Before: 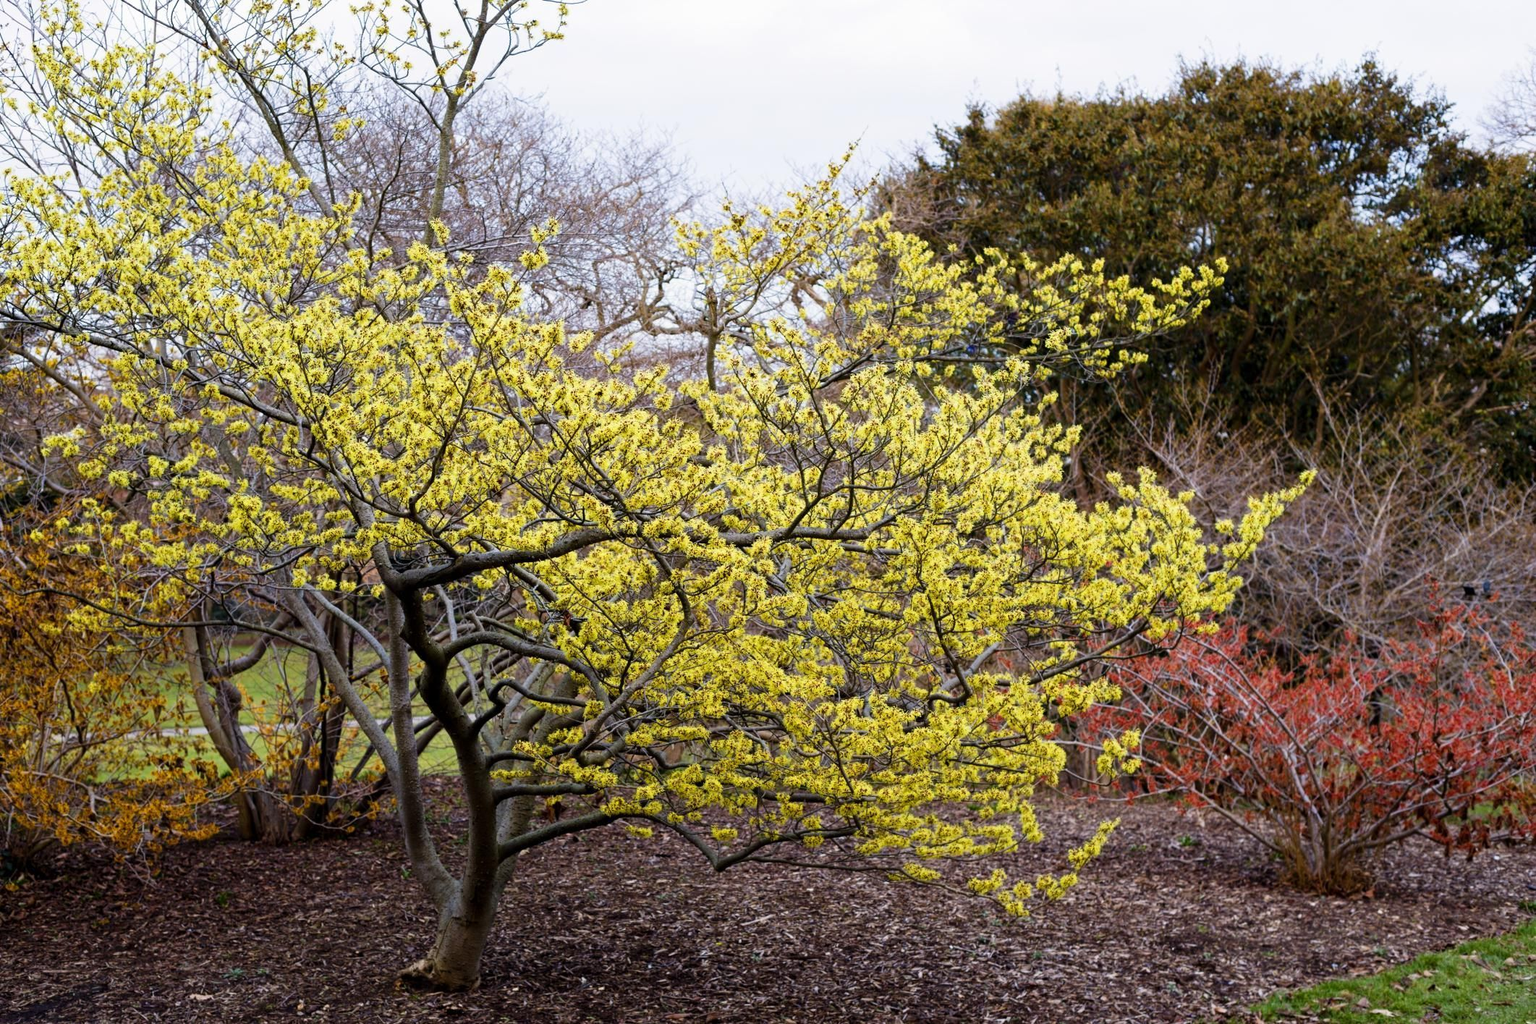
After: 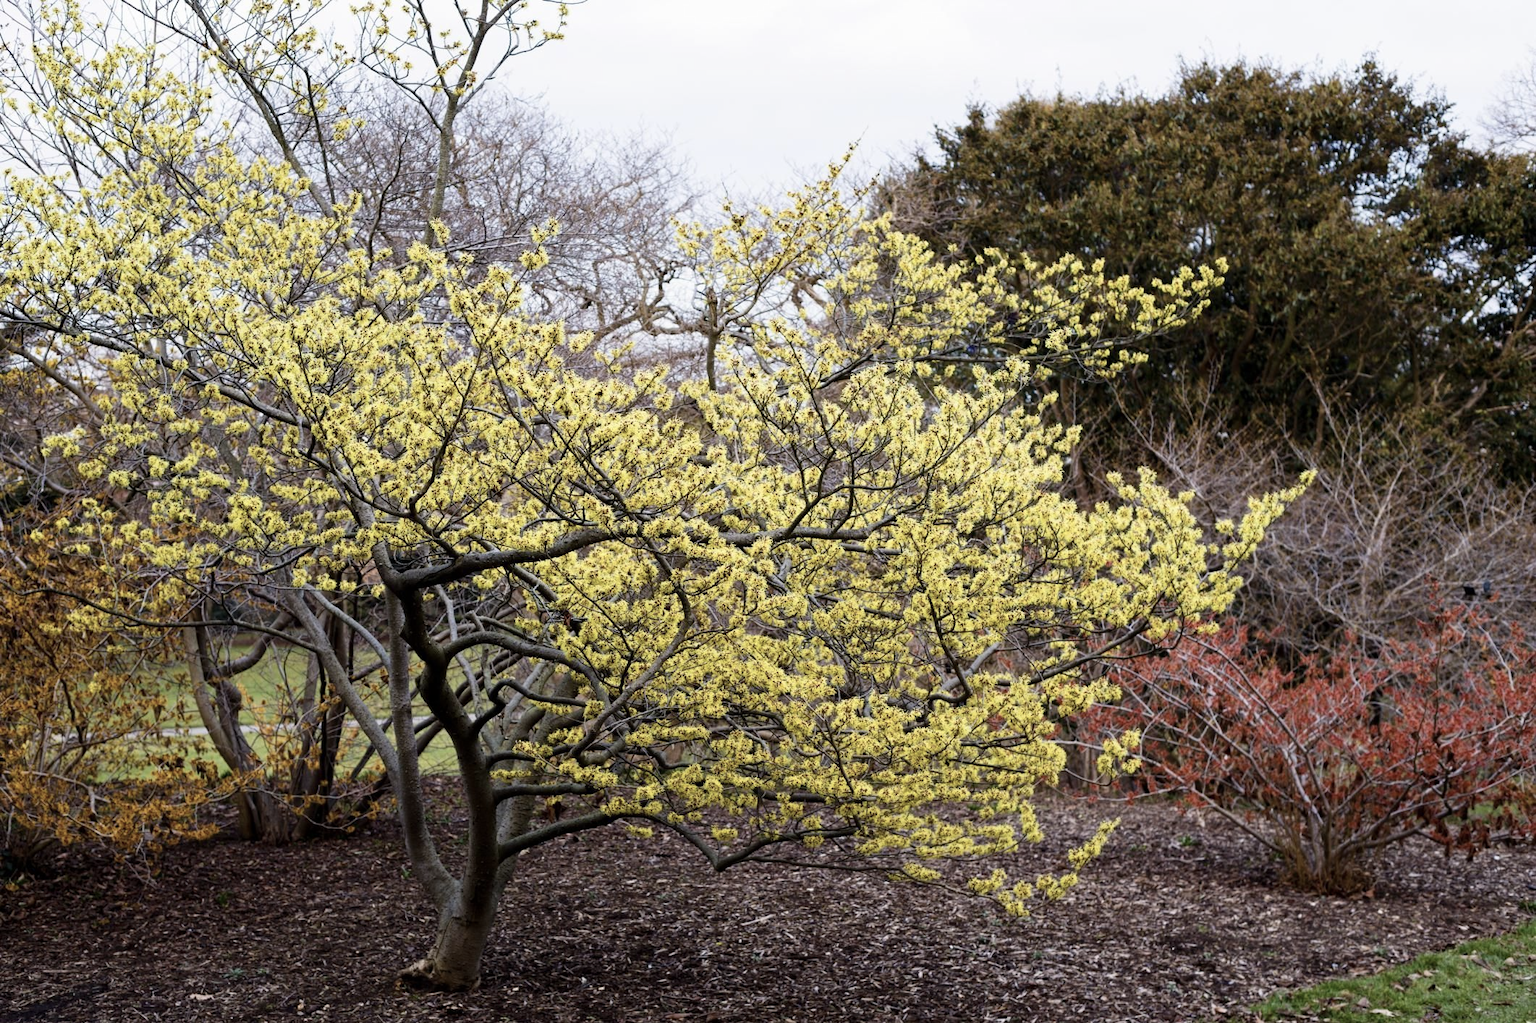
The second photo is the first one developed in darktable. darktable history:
contrast brightness saturation: contrast 0.102, saturation -0.296
